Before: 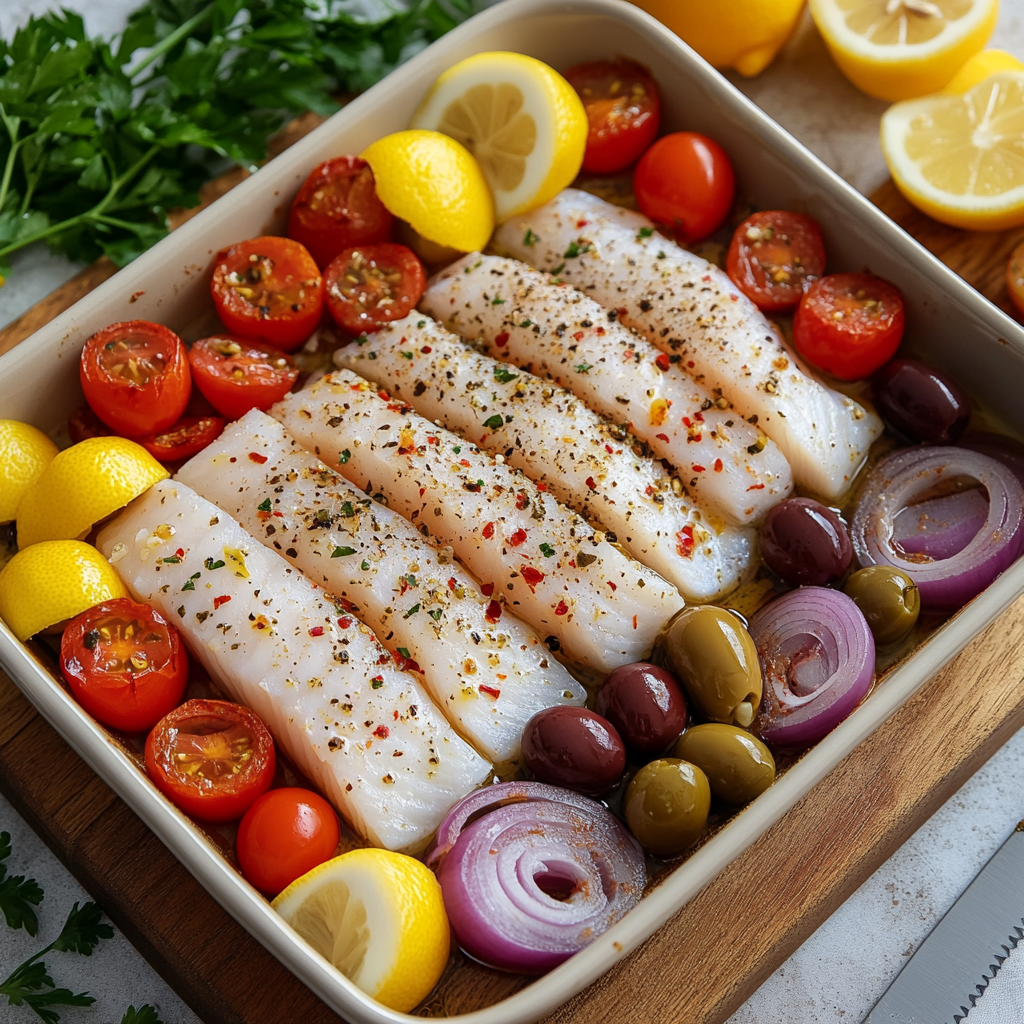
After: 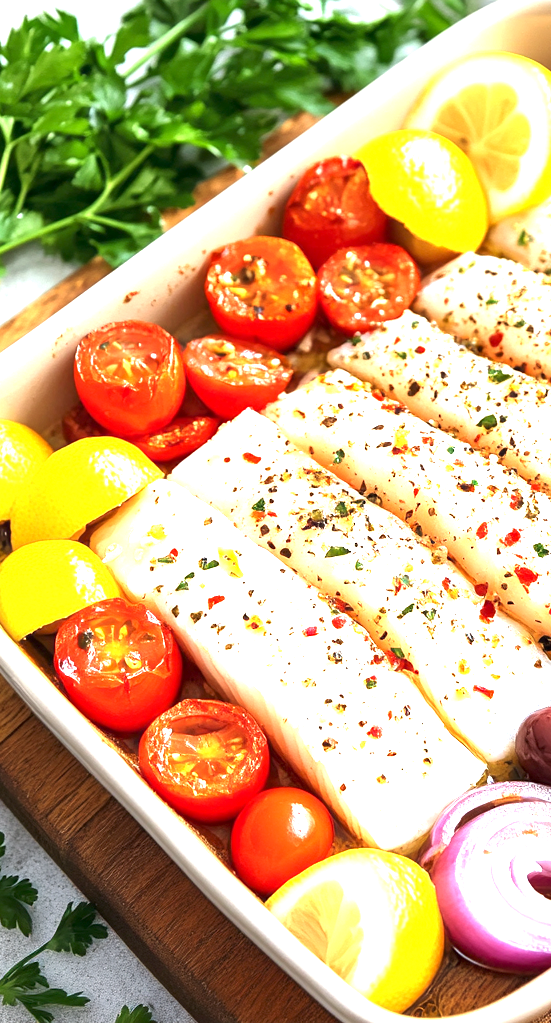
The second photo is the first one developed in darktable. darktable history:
crop: left 0.587%, right 45.588%, bottom 0.086%
exposure: exposure 2.207 EV, compensate highlight preservation false
